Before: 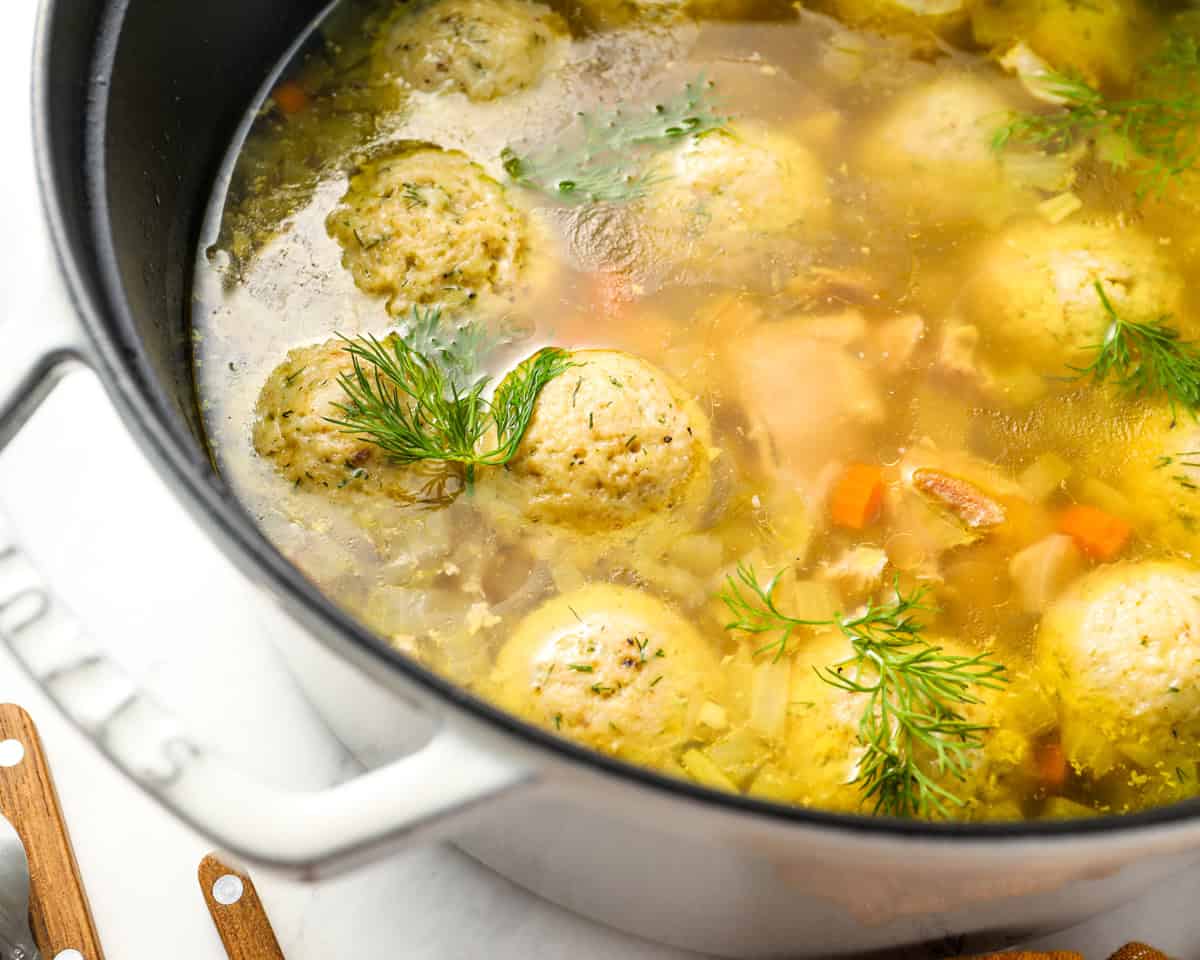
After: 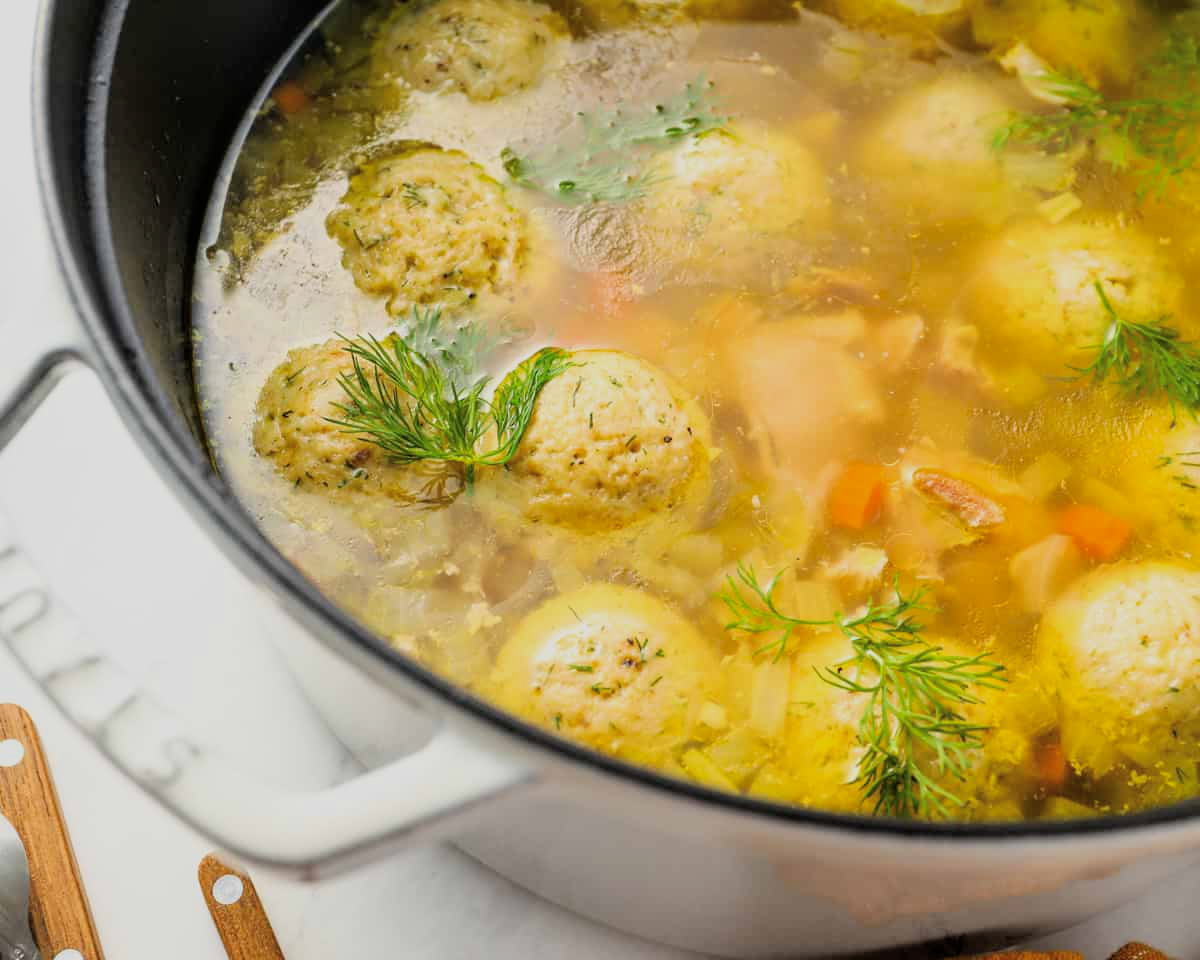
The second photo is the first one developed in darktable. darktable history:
exposure: black level correction -0.003, exposure 0.043 EV, compensate highlight preservation false
filmic rgb: middle gray luminance 18.41%, black relative exposure -8.99 EV, white relative exposure 3.74 EV, target black luminance 0%, hardness 4.89, latitude 67.92%, contrast 0.941, highlights saturation mix 20.54%, shadows ↔ highlights balance 21.55%, color science v6 (2022)
